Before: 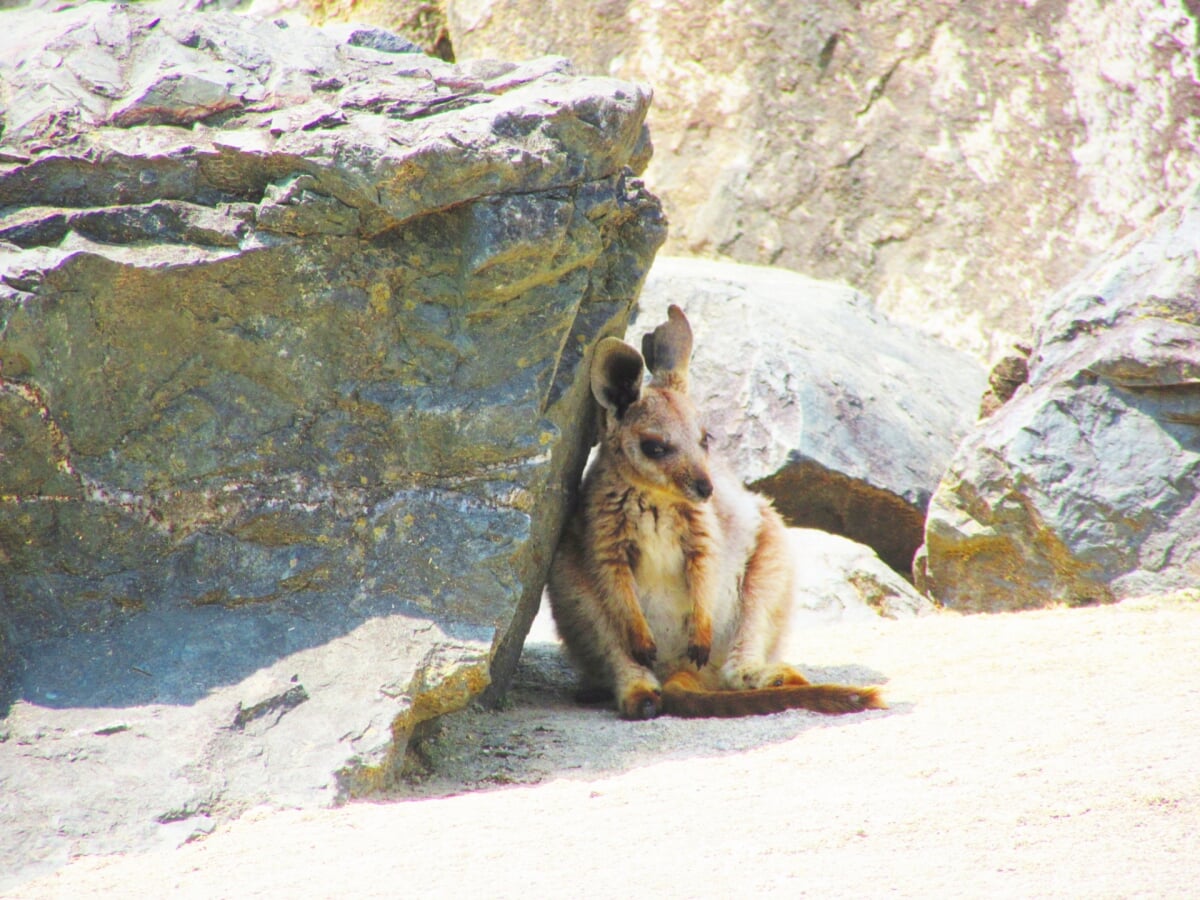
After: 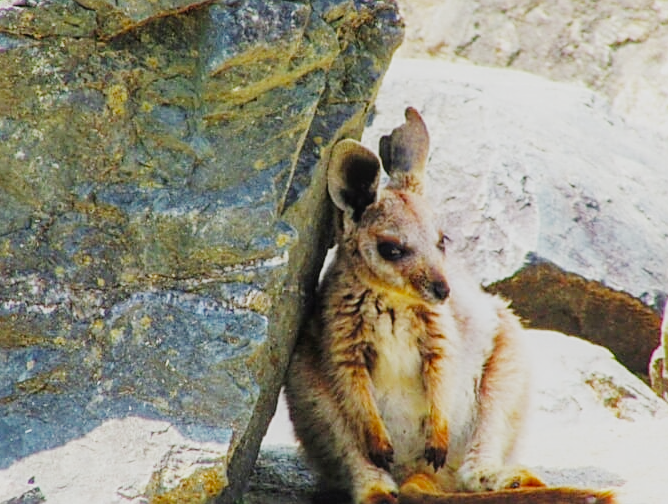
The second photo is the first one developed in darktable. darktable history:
filmic rgb: black relative exposure -7.49 EV, white relative exposure 5 EV, hardness 3.32, contrast 1.298, preserve chrominance no, color science v5 (2021)
crop and rotate: left 21.957%, top 22.059%, right 22.355%, bottom 21.878%
sharpen: on, module defaults
local contrast: detail 110%
